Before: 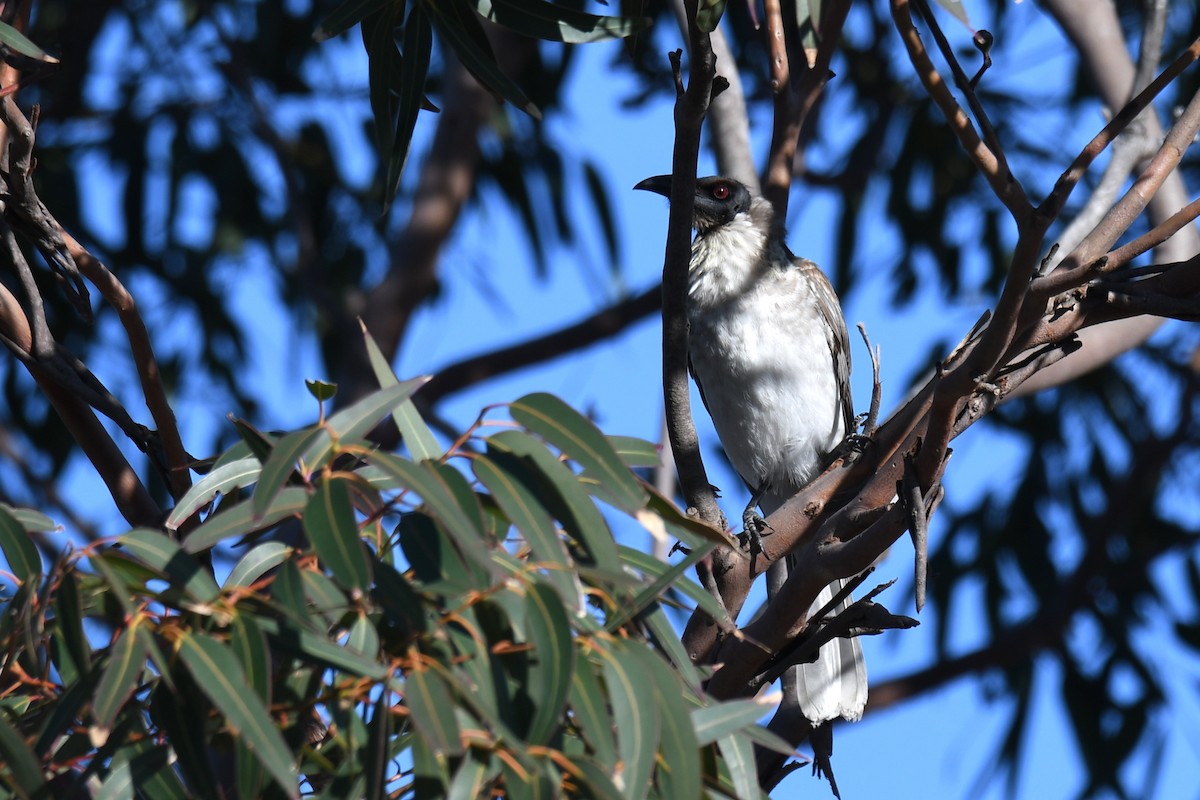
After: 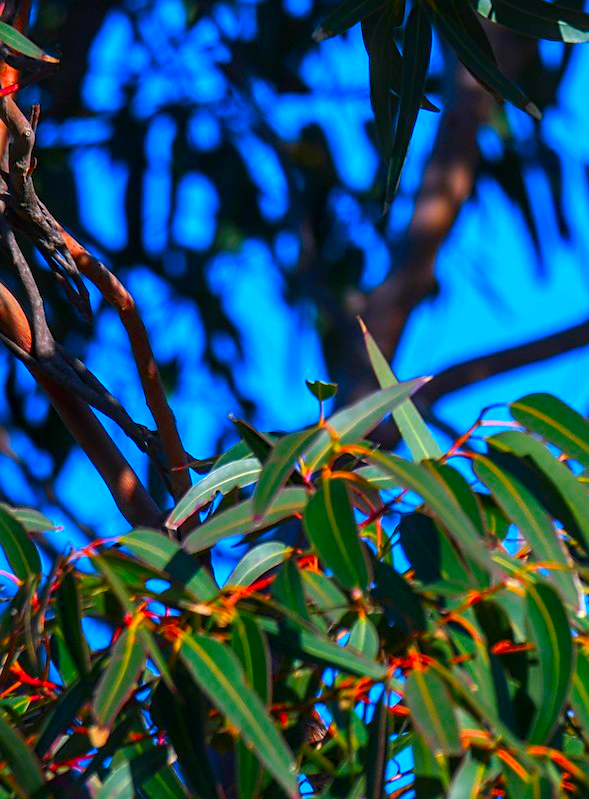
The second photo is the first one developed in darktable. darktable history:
color correction: saturation 3
crop and rotate: left 0%, top 0%, right 50.845%
local contrast: highlights 0%, shadows 0%, detail 133%
sharpen: on, module defaults
